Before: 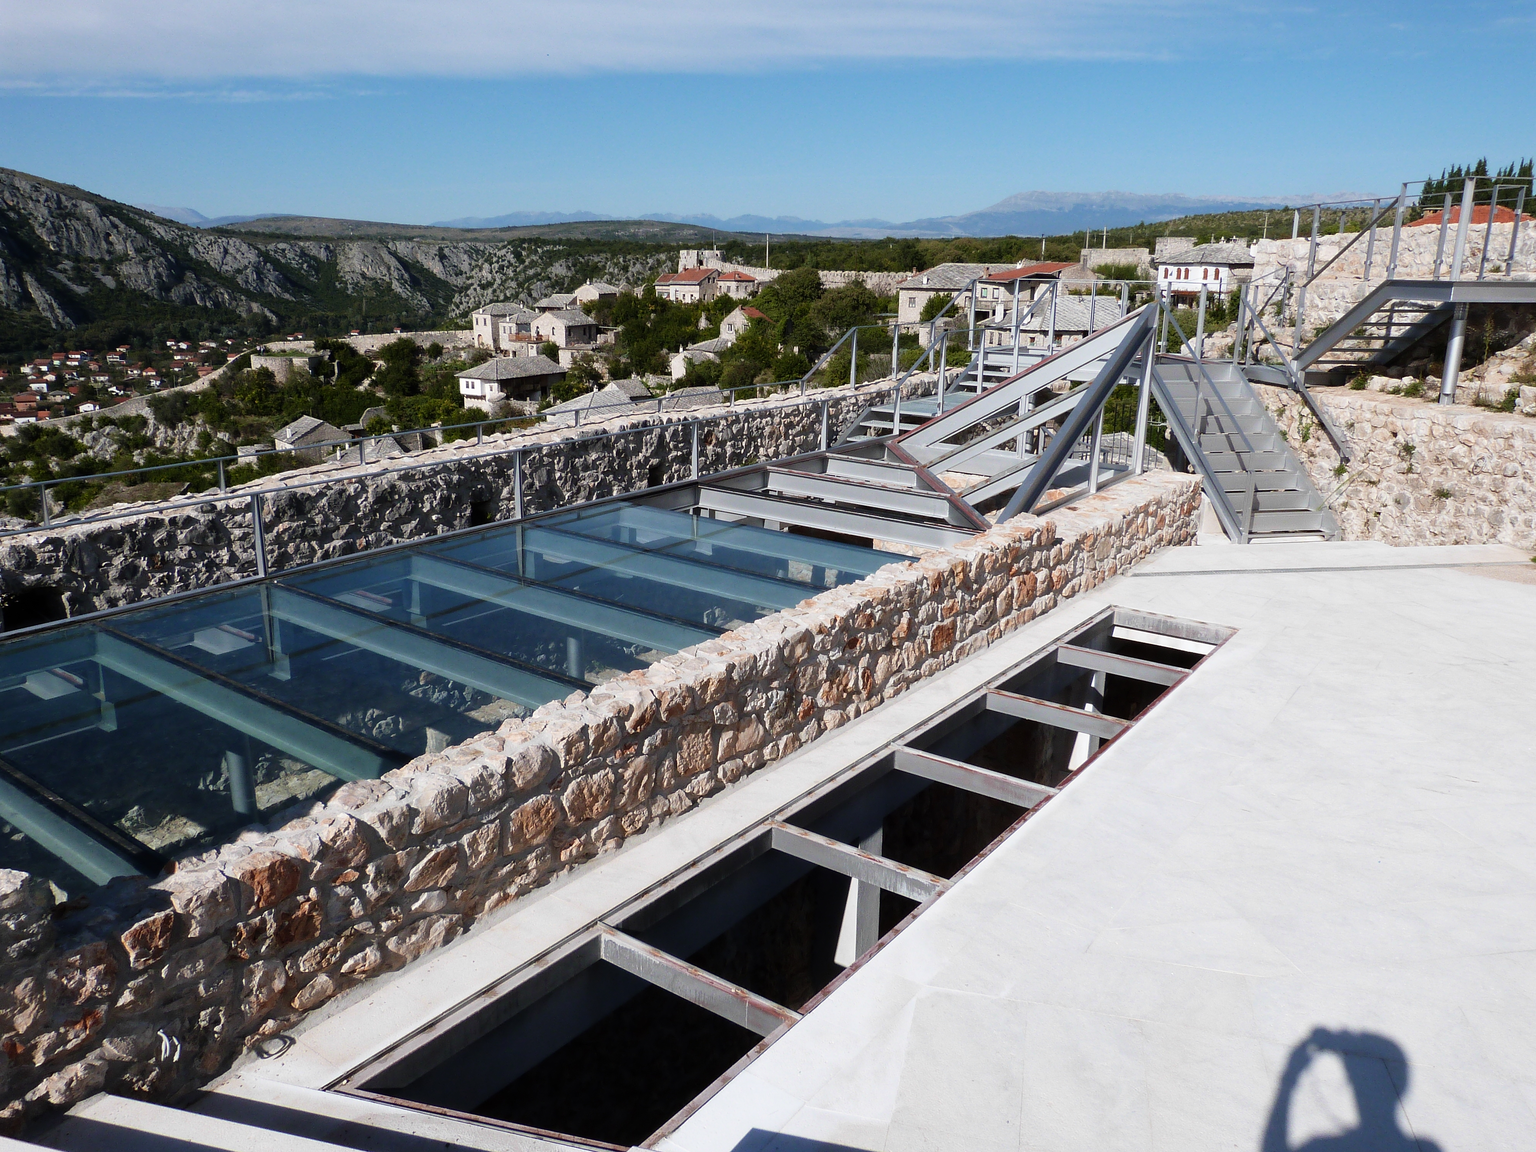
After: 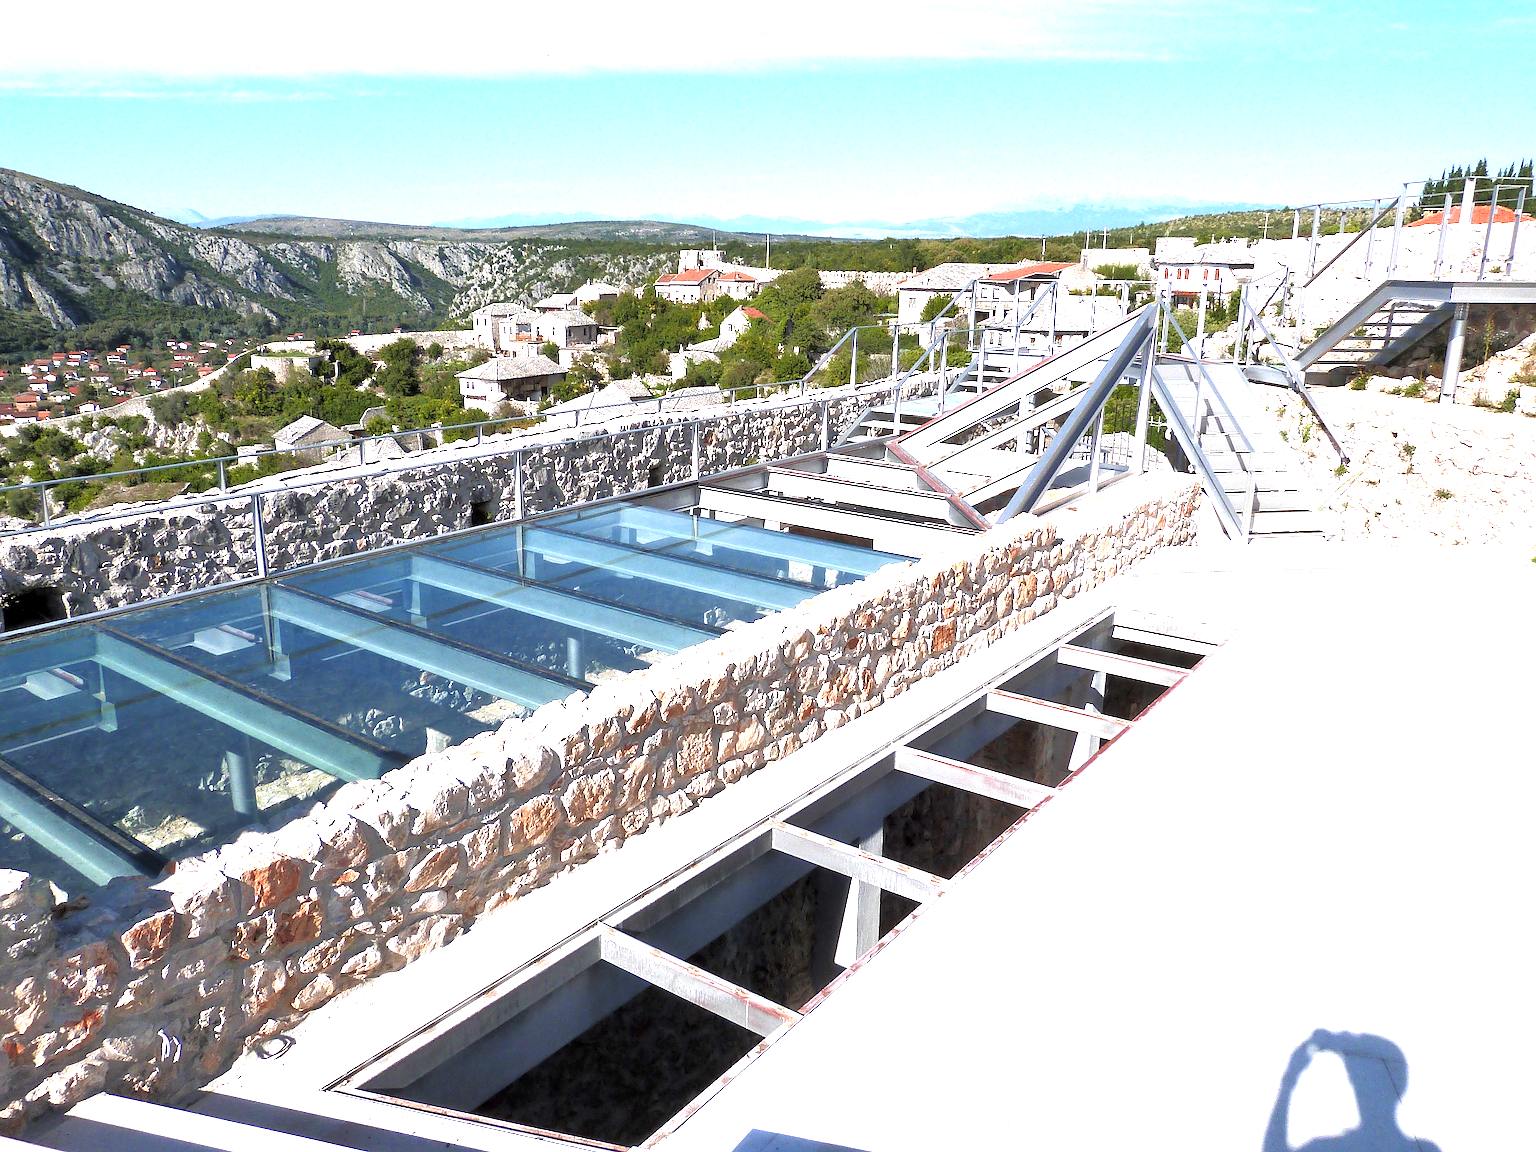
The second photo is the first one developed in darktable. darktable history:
tone equalizer: -7 EV 0.164 EV, -6 EV 0.593 EV, -5 EV 1.14 EV, -4 EV 1.37 EV, -3 EV 1.18 EV, -2 EV 0.6 EV, -1 EV 0.147 EV
sharpen: on, module defaults
exposure: black level correction 0, exposure 1.669 EV, compensate highlight preservation false
local contrast: highlights 100%, shadows 101%, detail 119%, midtone range 0.2
